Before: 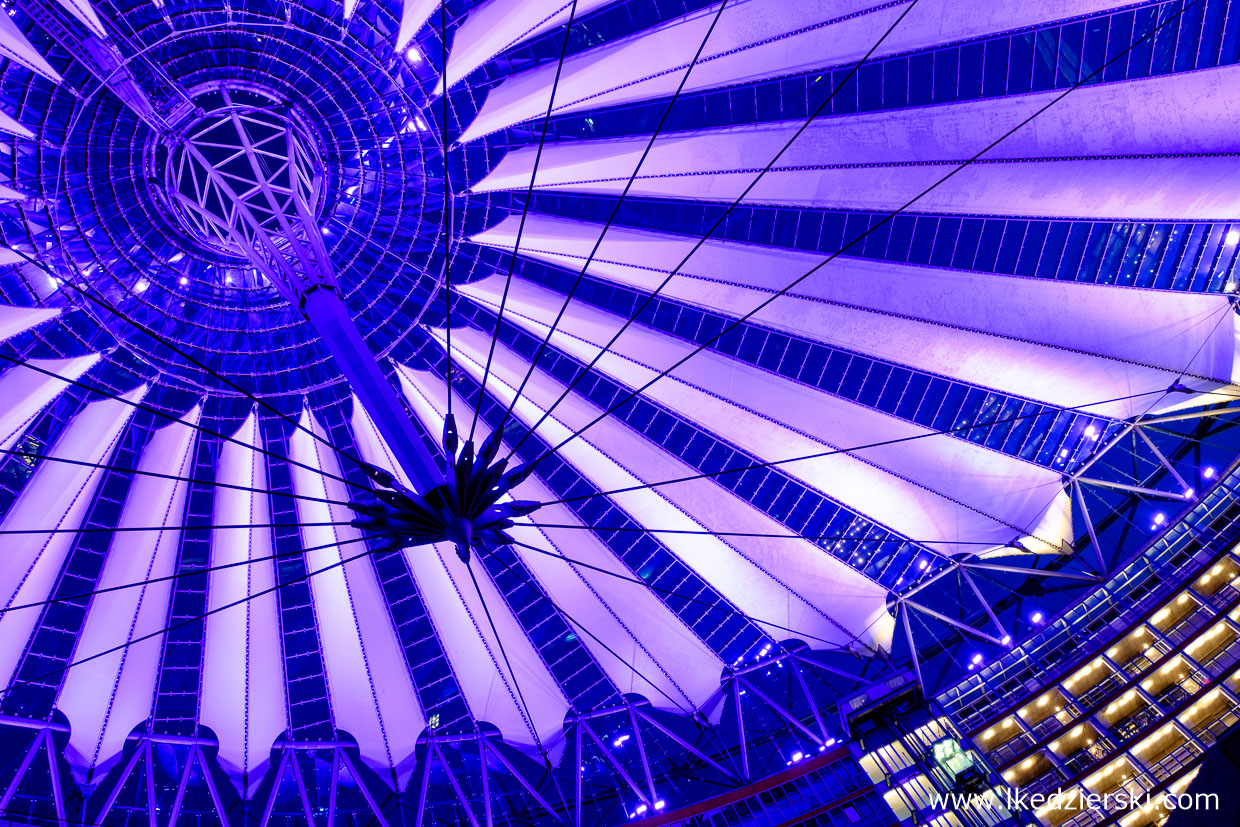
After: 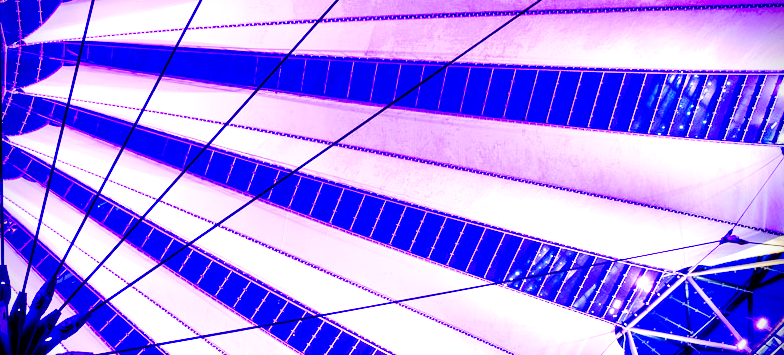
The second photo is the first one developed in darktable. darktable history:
crop: left 36.127%, top 18.078%, right 0.644%, bottom 38.894%
color correction: highlights b* -0.012
vignetting: brightness -0.993, saturation 0.495
base curve: curves: ch0 [(0, 0) (0.036, 0.025) (0.121, 0.166) (0.206, 0.329) (0.605, 0.79) (1, 1)], preserve colors none
exposure: black level correction 0.002, exposure 1.318 EV, compensate highlight preservation false
